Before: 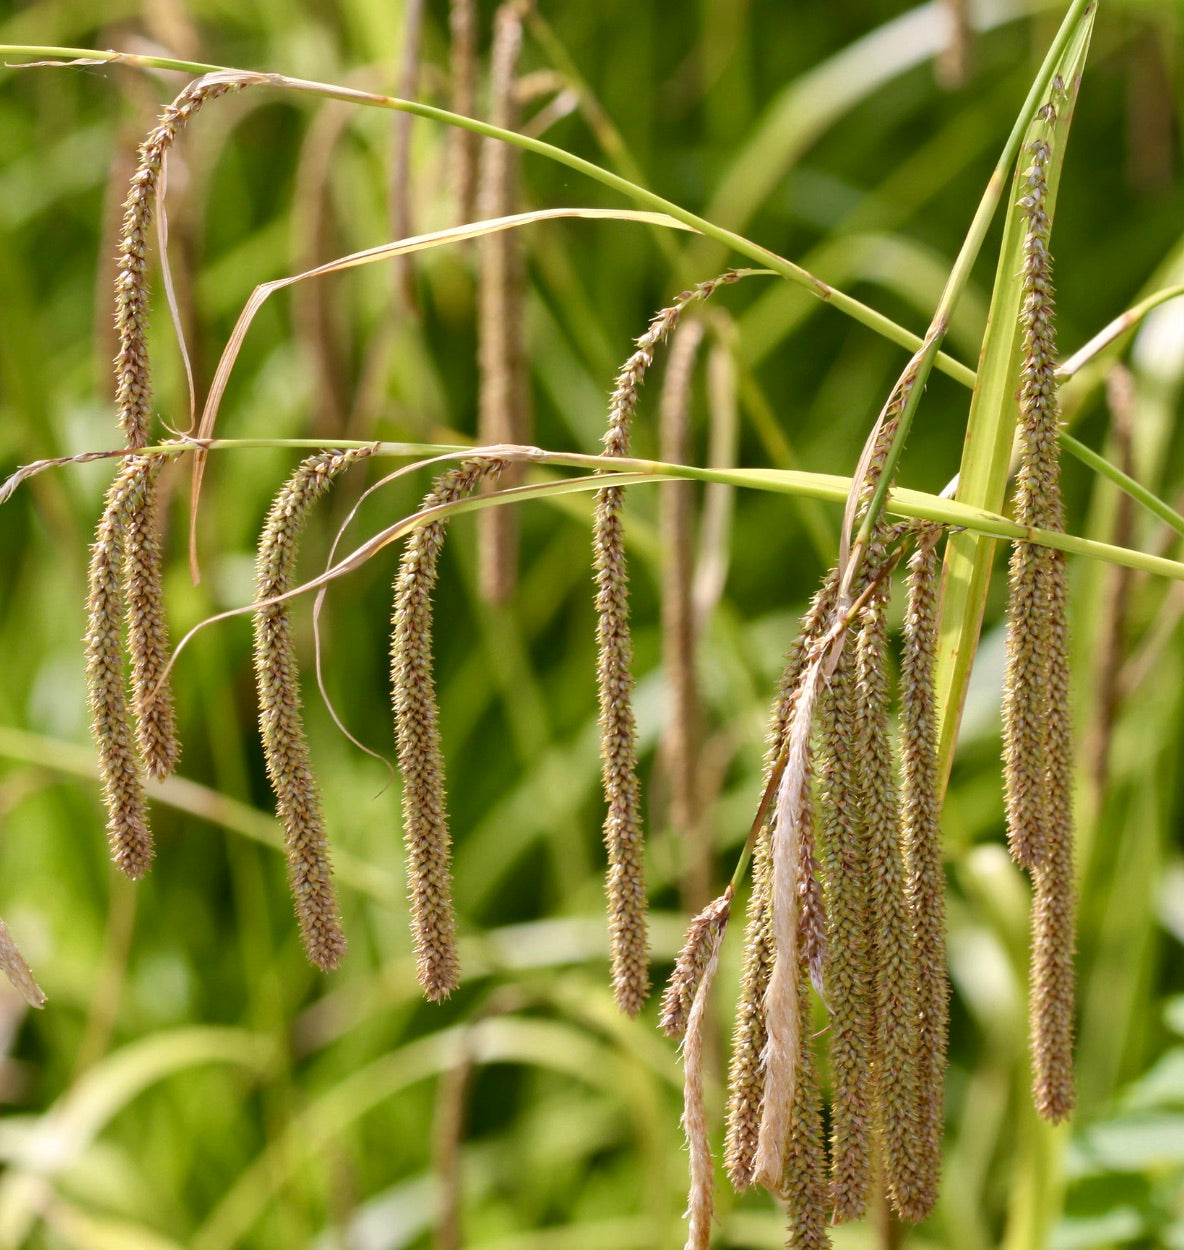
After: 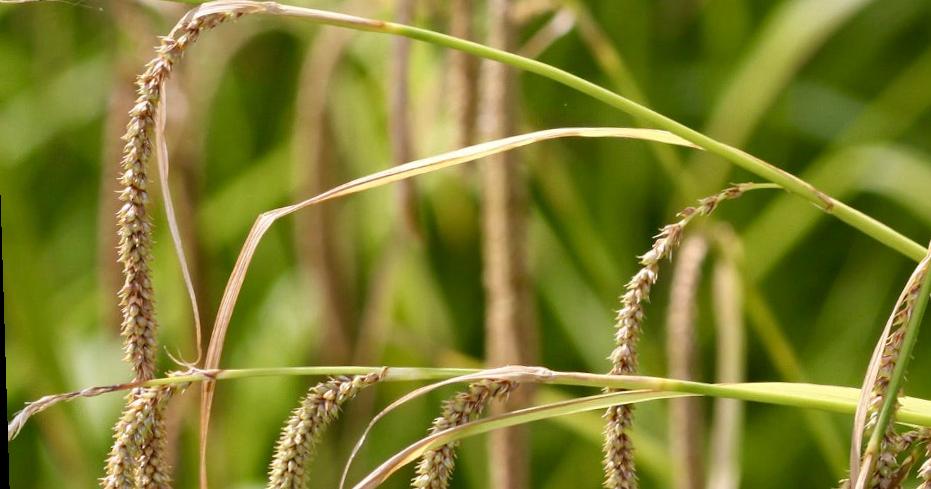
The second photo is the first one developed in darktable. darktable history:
rotate and perspective: rotation -1.77°, lens shift (horizontal) 0.004, automatic cropping off
crop: left 0.579%, top 7.627%, right 23.167%, bottom 54.275%
